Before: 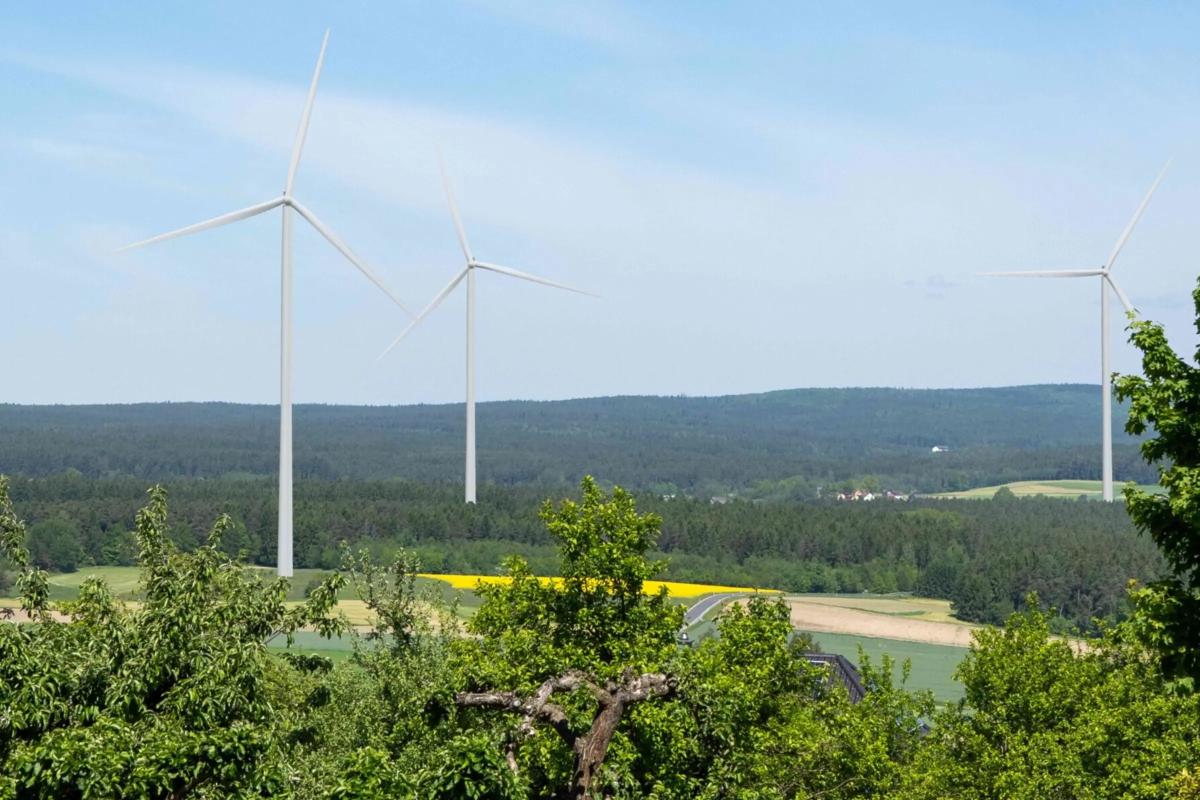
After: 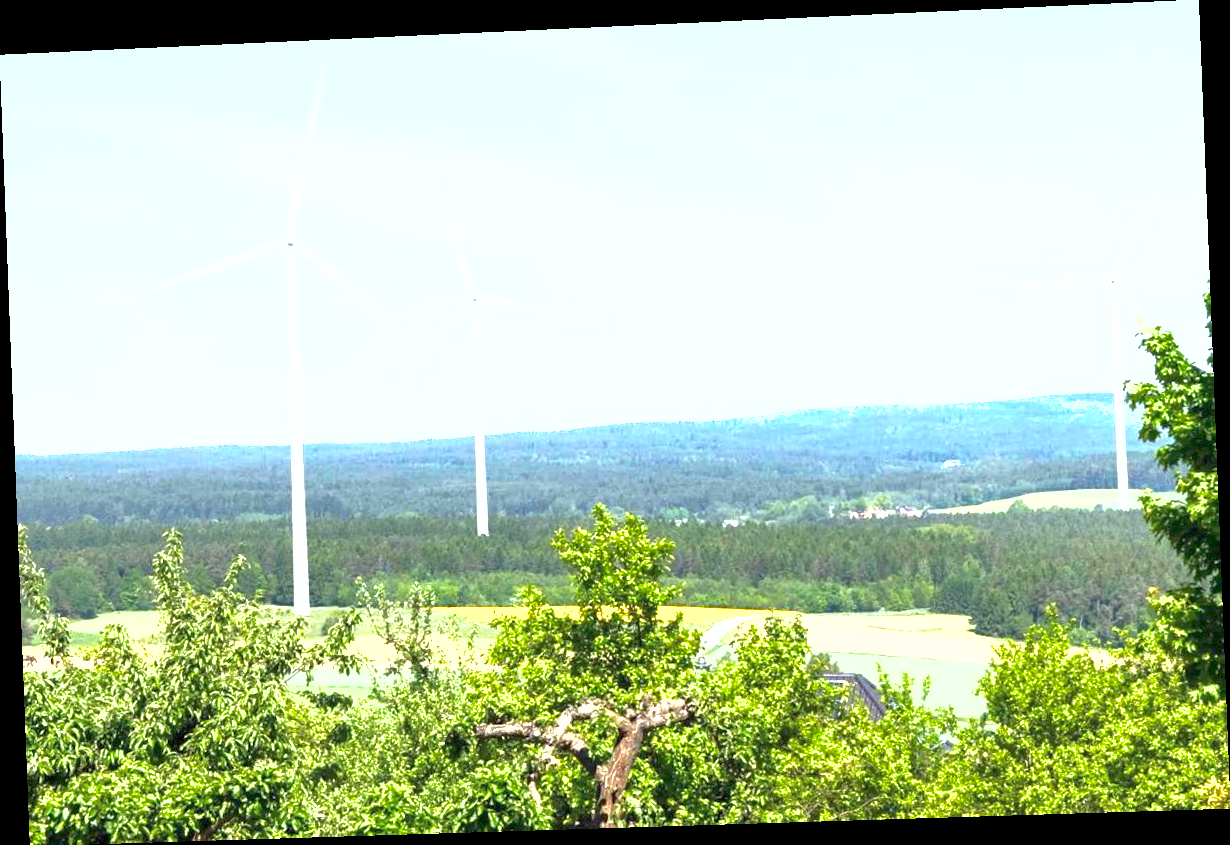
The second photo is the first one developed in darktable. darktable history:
shadows and highlights: on, module defaults
exposure: exposure 2 EV, compensate highlight preservation false
rotate and perspective: rotation -2.22°, lens shift (horizontal) -0.022, automatic cropping off
